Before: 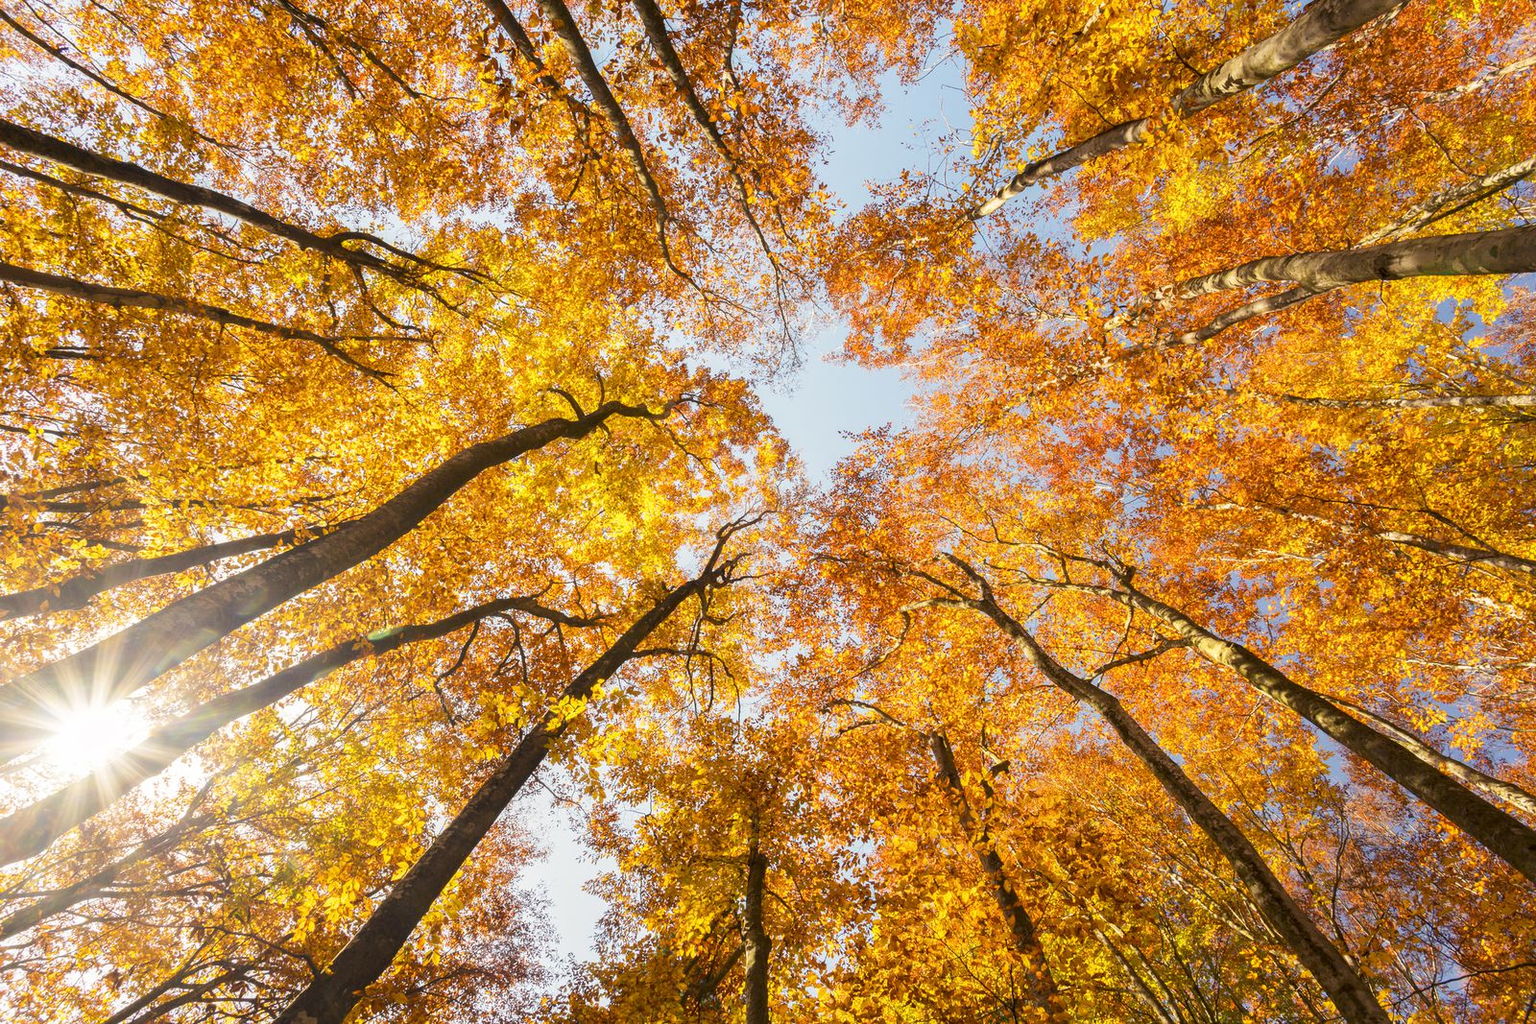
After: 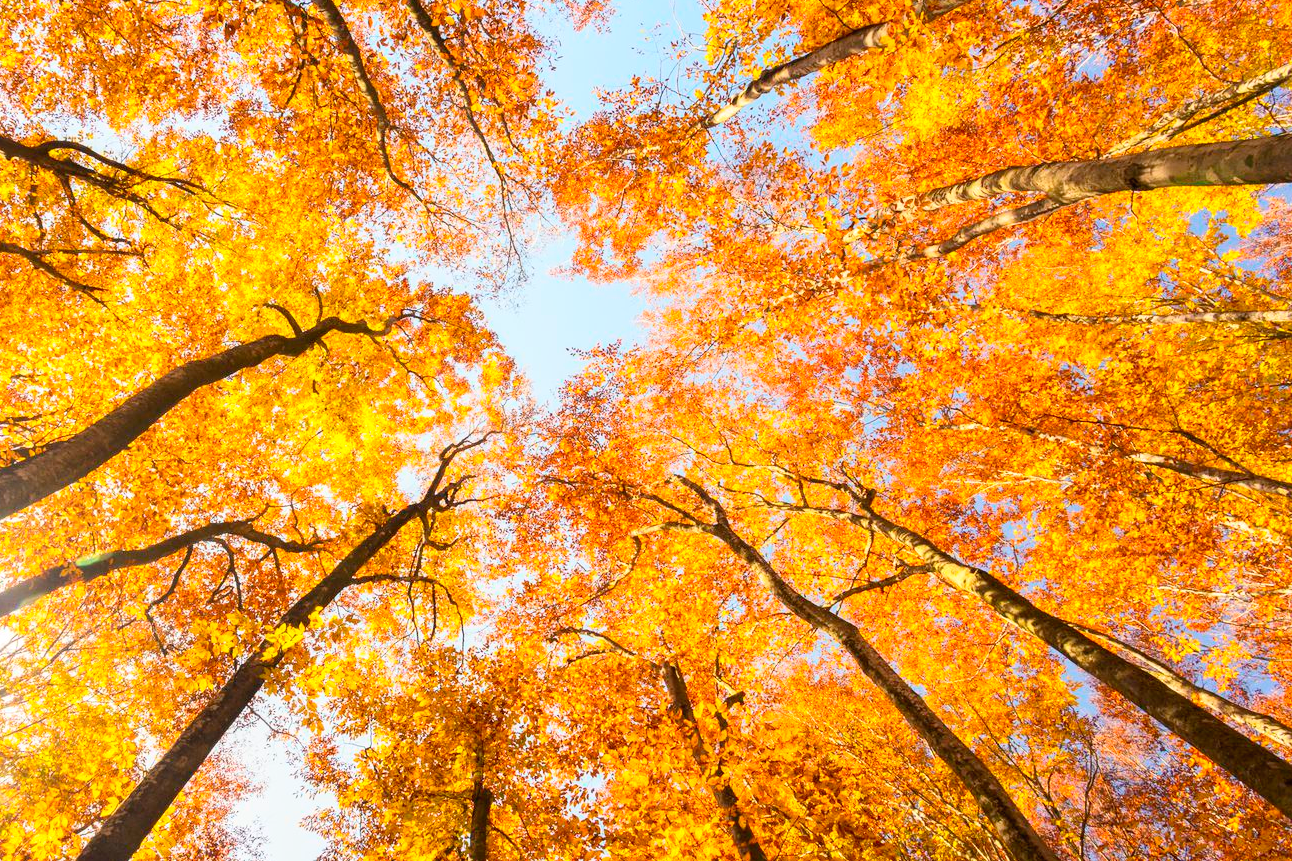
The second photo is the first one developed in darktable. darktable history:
contrast brightness saturation: contrast 0.2, brightness 0.17, saturation 0.216
crop: left 19.191%, top 9.538%, right 0.001%, bottom 9.688%
tone equalizer: mask exposure compensation -0.491 EV
